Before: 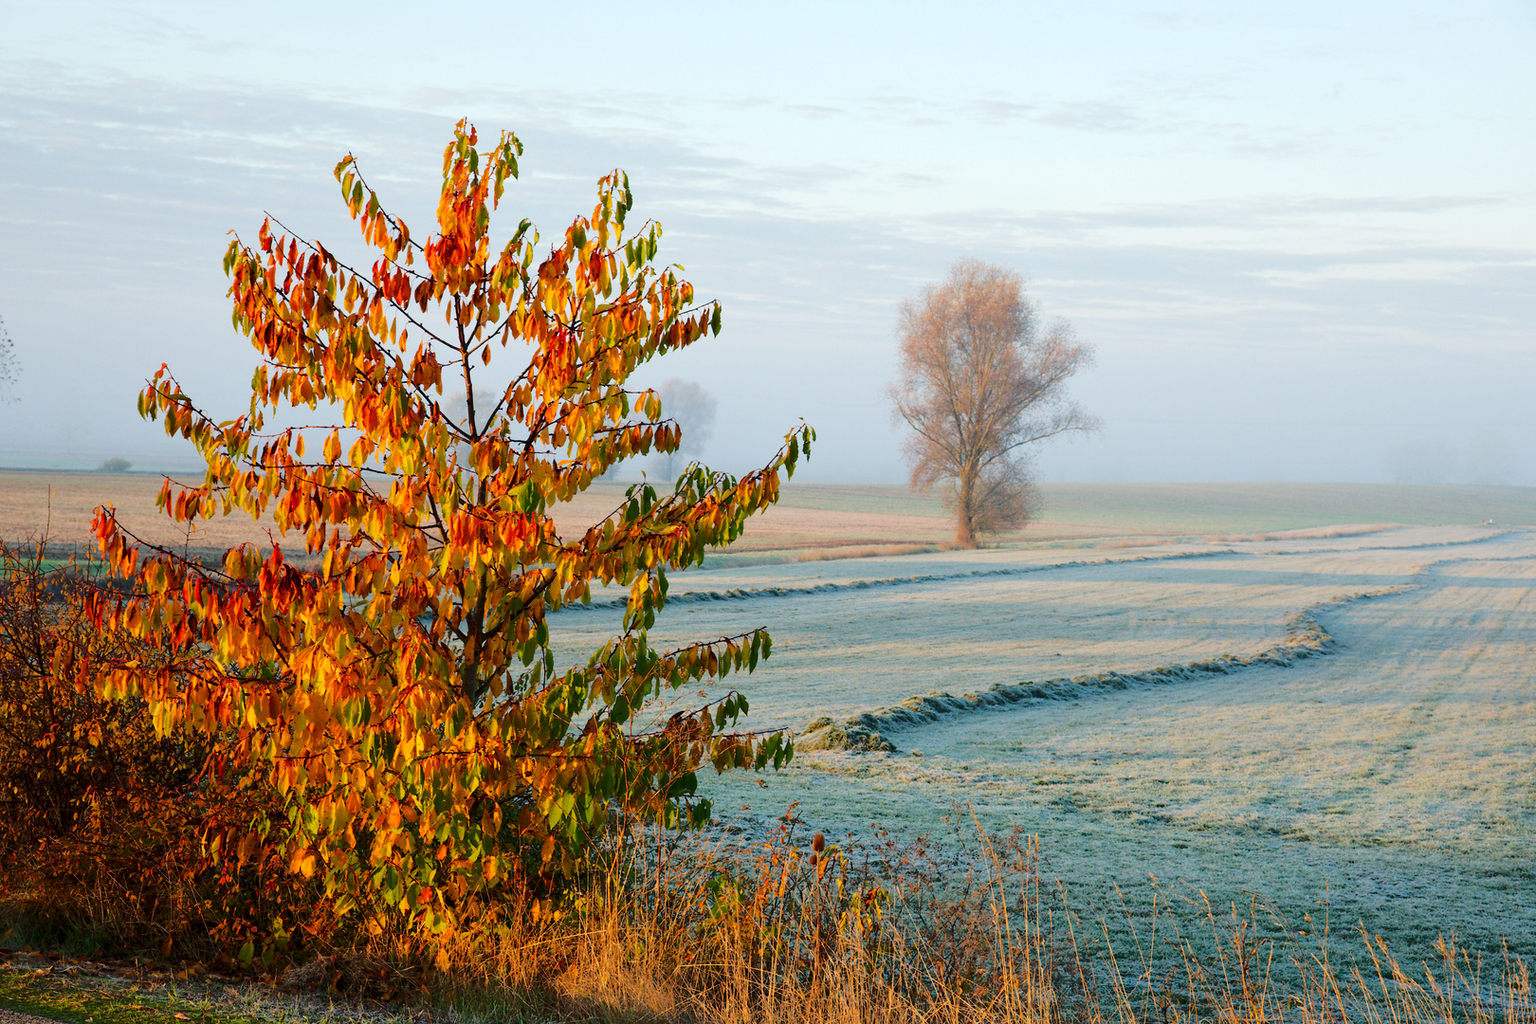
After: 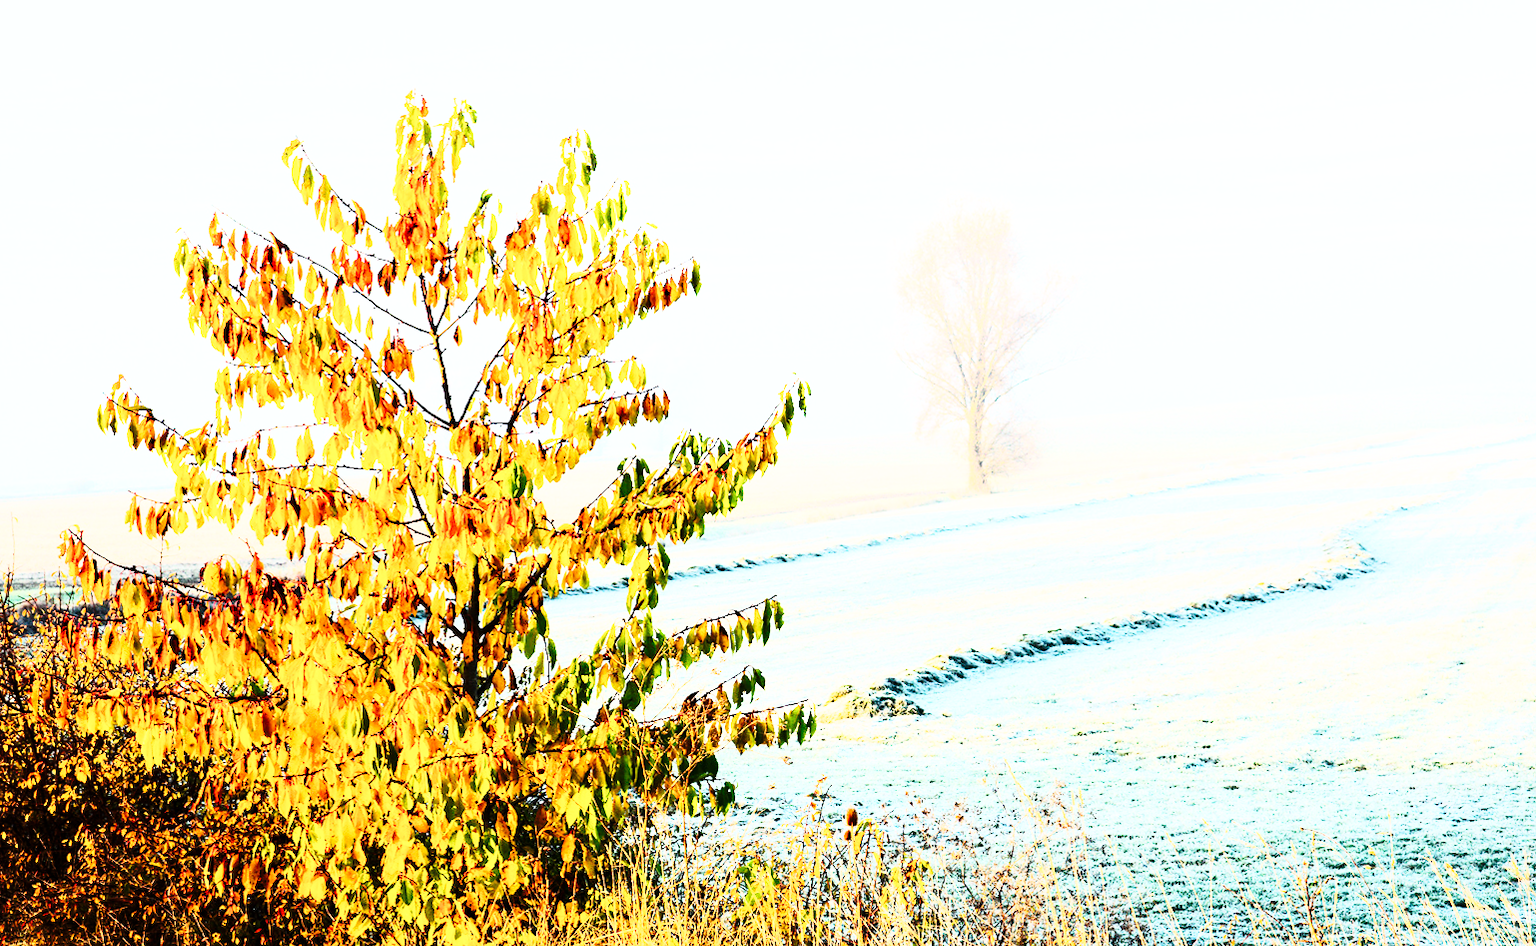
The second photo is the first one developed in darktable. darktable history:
exposure: exposure 0.722 EV, compensate highlight preservation false
base curve: curves: ch0 [(0, 0) (0.028, 0.03) (0.121, 0.232) (0.46, 0.748) (0.859, 0.968) (1, 1)], preserve colors none
rgb curve: curves: ch0 [(0, 0) (0.21, 0.15) (0.24, 0.21) (0.5, 0.75) (0.75, 0.96) (0.89, 0.99) (1, 1)]; ch1 [(0, 0.02) (0.21, 0.13) (0.25, 0.2) (0.5, 0.67) (0.75, 0.9) (0.89, 0.97) (1, 1)]; ch2 [(0, 0.02) (0.21, 0.13) (0.25, 0.2) (0.5, 0.67) (0.75, 0.9) (0.89, 0.97) (1, 1)], compensate middle gray true
rotate and perspective: rotation -5°, crop left 0.05, crop right 0.952, crop top 0.11, crop bottom 0.89
